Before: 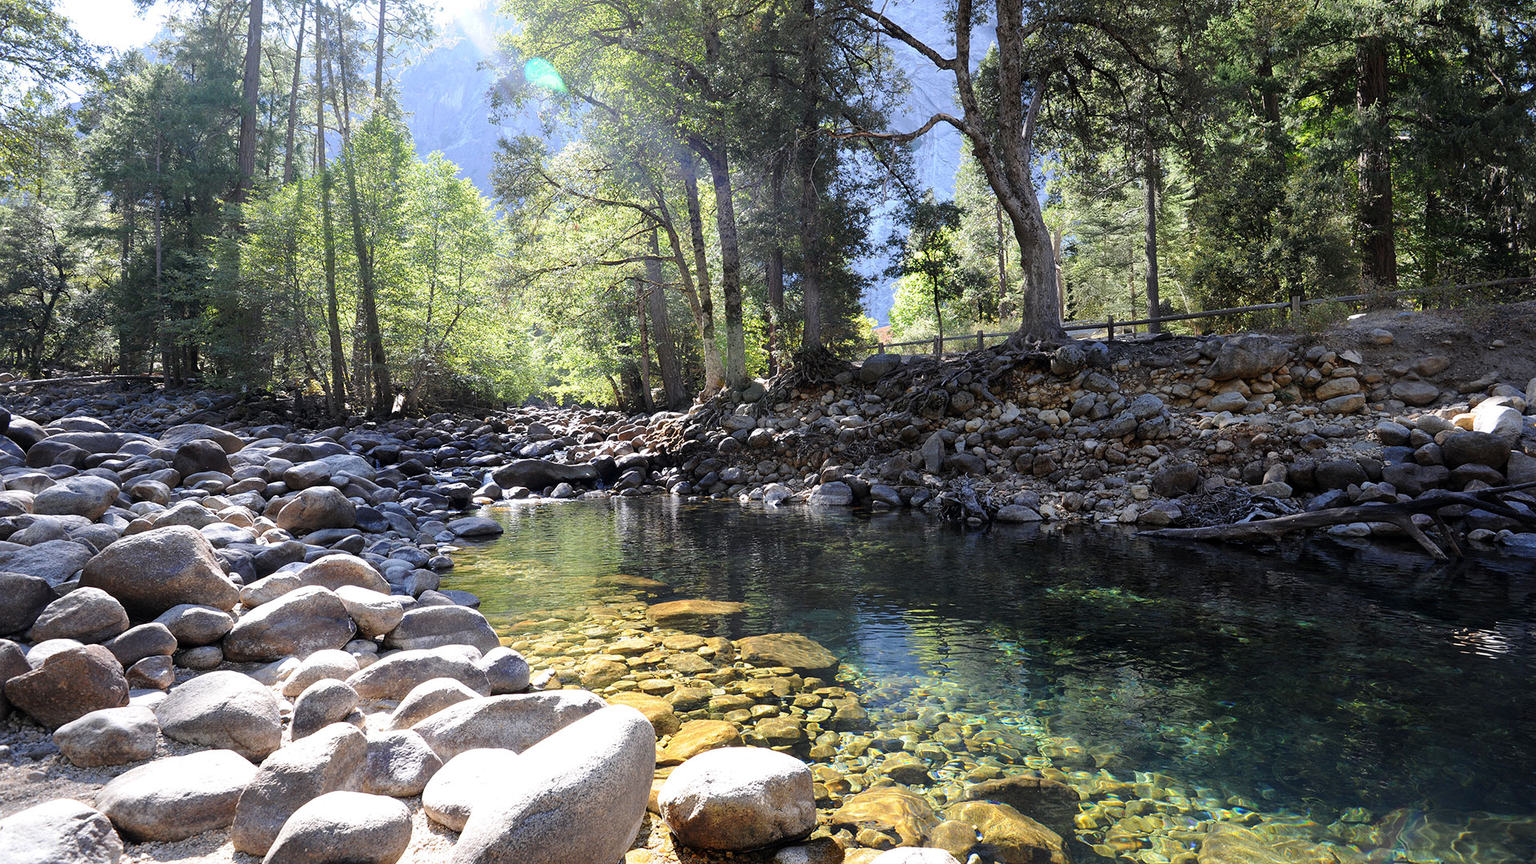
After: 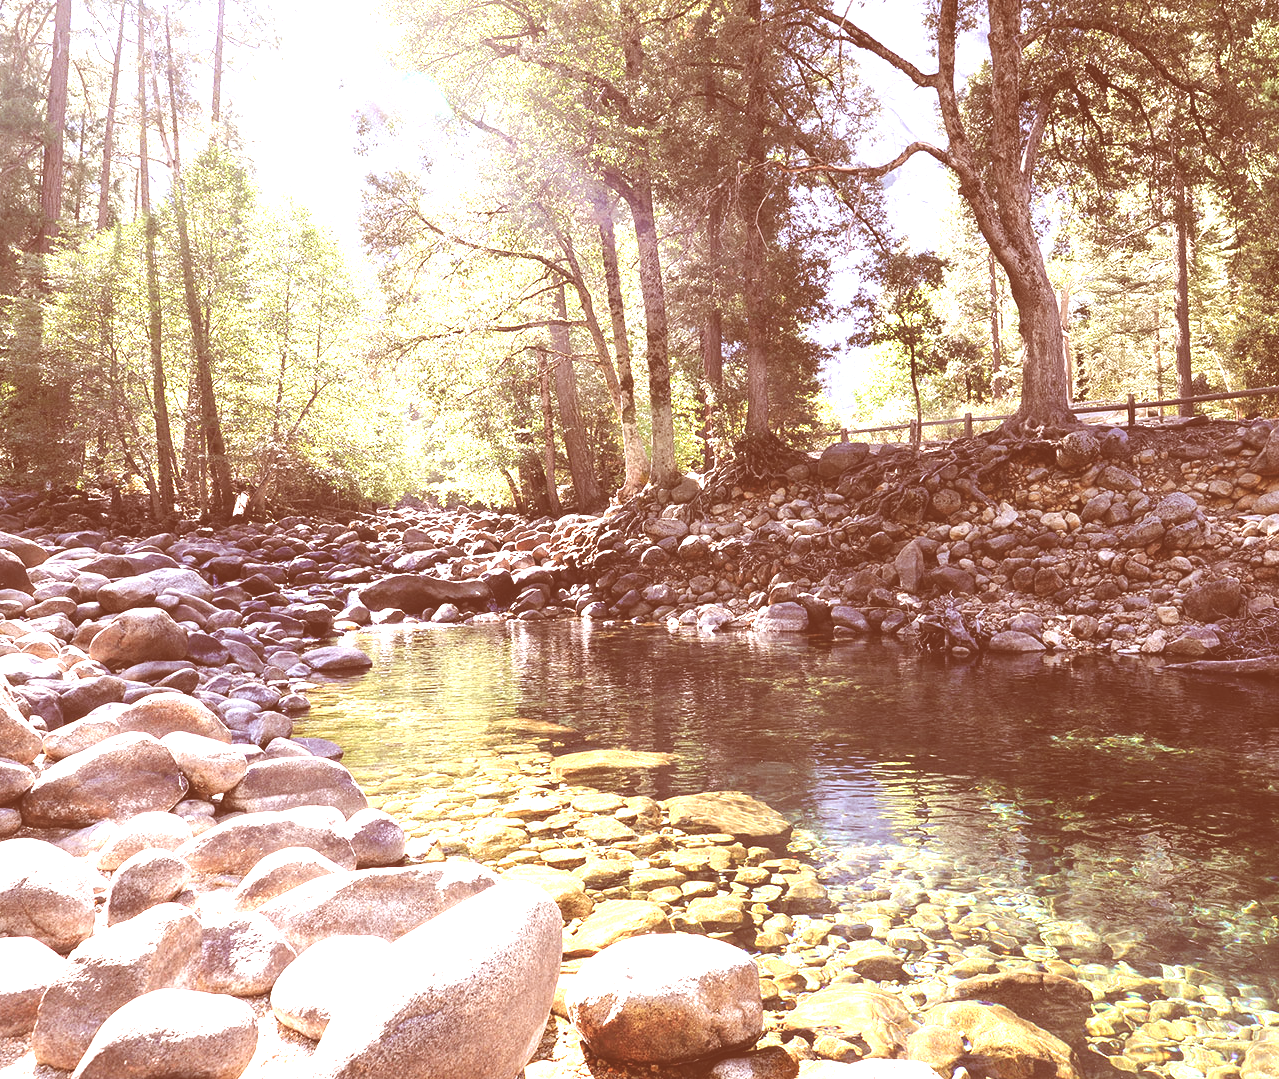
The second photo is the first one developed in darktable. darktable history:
crop and rotate: left 13.409%, right 19.924%
local contrast: highlights 100%, shadows 100%, detail 120%, midtone range 0.2
exposure: black level correction -0.023, exposure 1.397 EV, compensate highlight preservation false
color correction: highlights a* 9.03, highlights b* 8.71, shadows a* 40, shadows b* 40, saturation 0.8
